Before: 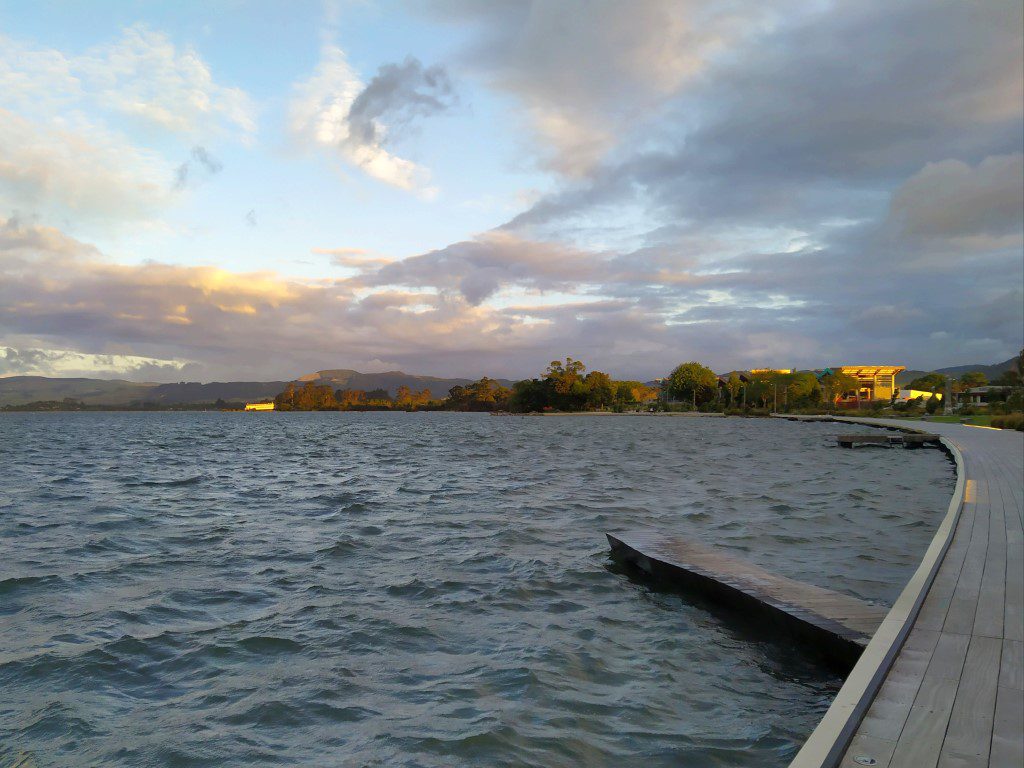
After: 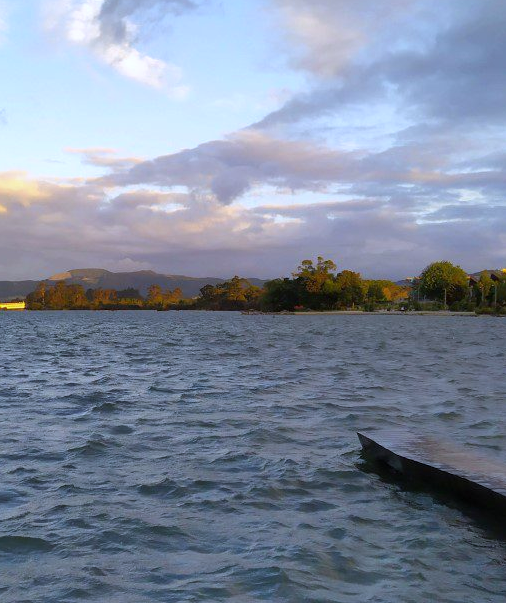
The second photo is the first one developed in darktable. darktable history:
crop and rotate: angle 0.02°, left 24.353%, top 13.219%, right 26.156%, bottom 8.224%
white balance: red 0.967, blue 1.119, emerald 0.756
